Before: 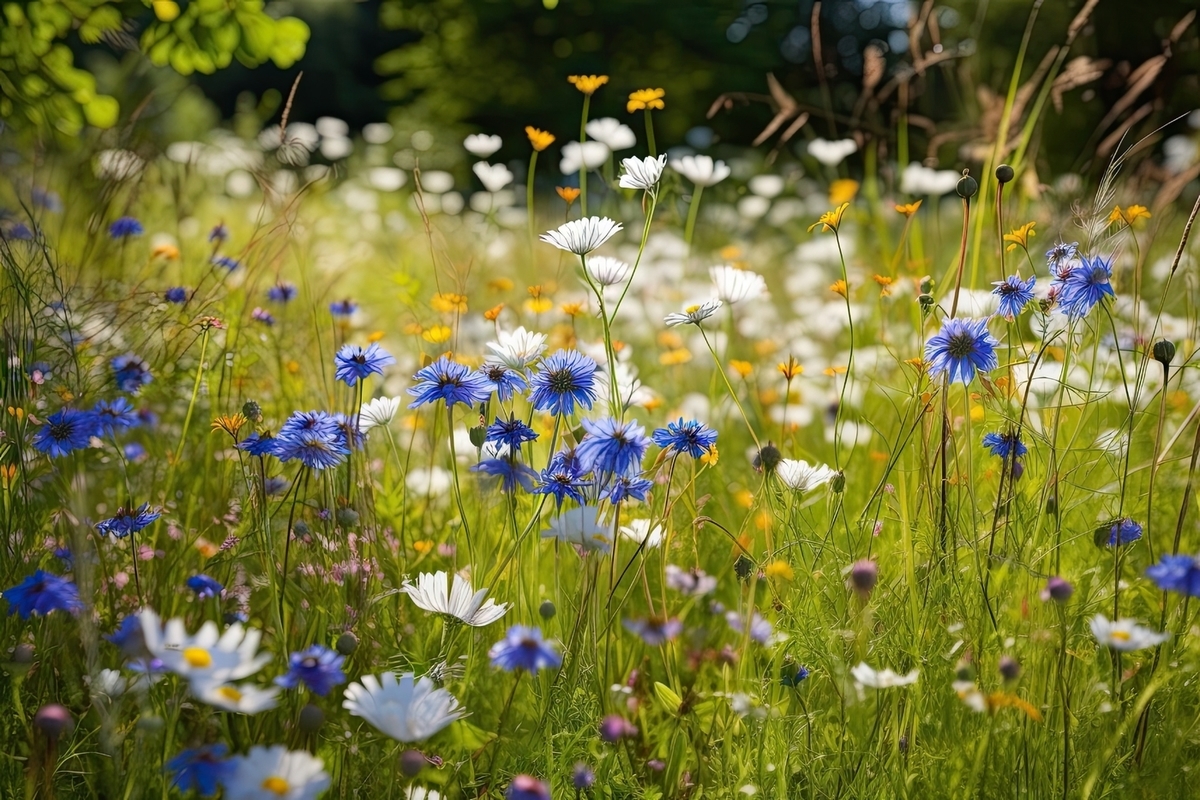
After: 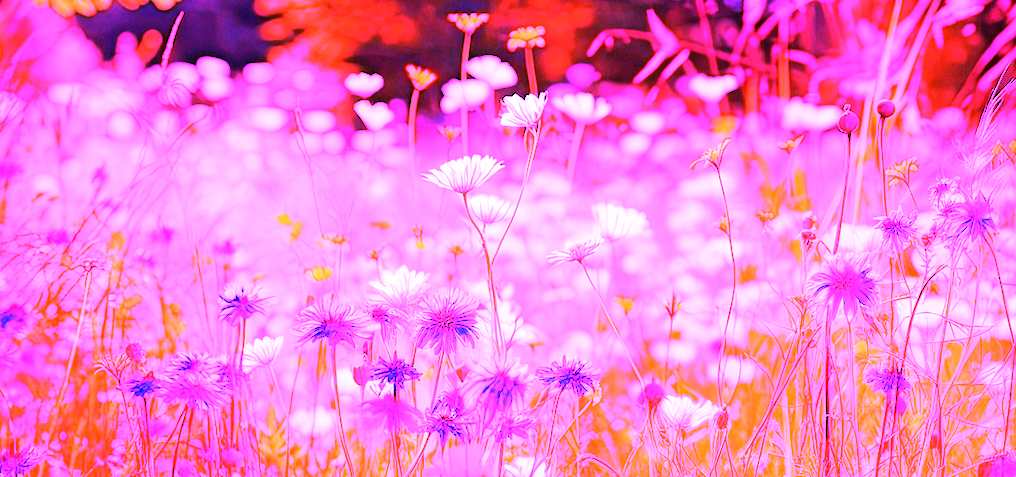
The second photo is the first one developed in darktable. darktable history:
white balance: red 8, blue 8
crop and rotate: left 9.345%, top 7.22%, right 4.982%, bottom 32.331%
rotate and perspective: rotation -0.45°, automatic cropping original format, crop left 0.008, crop right 0.992, crop top 0.012, crop bottom 0.988
